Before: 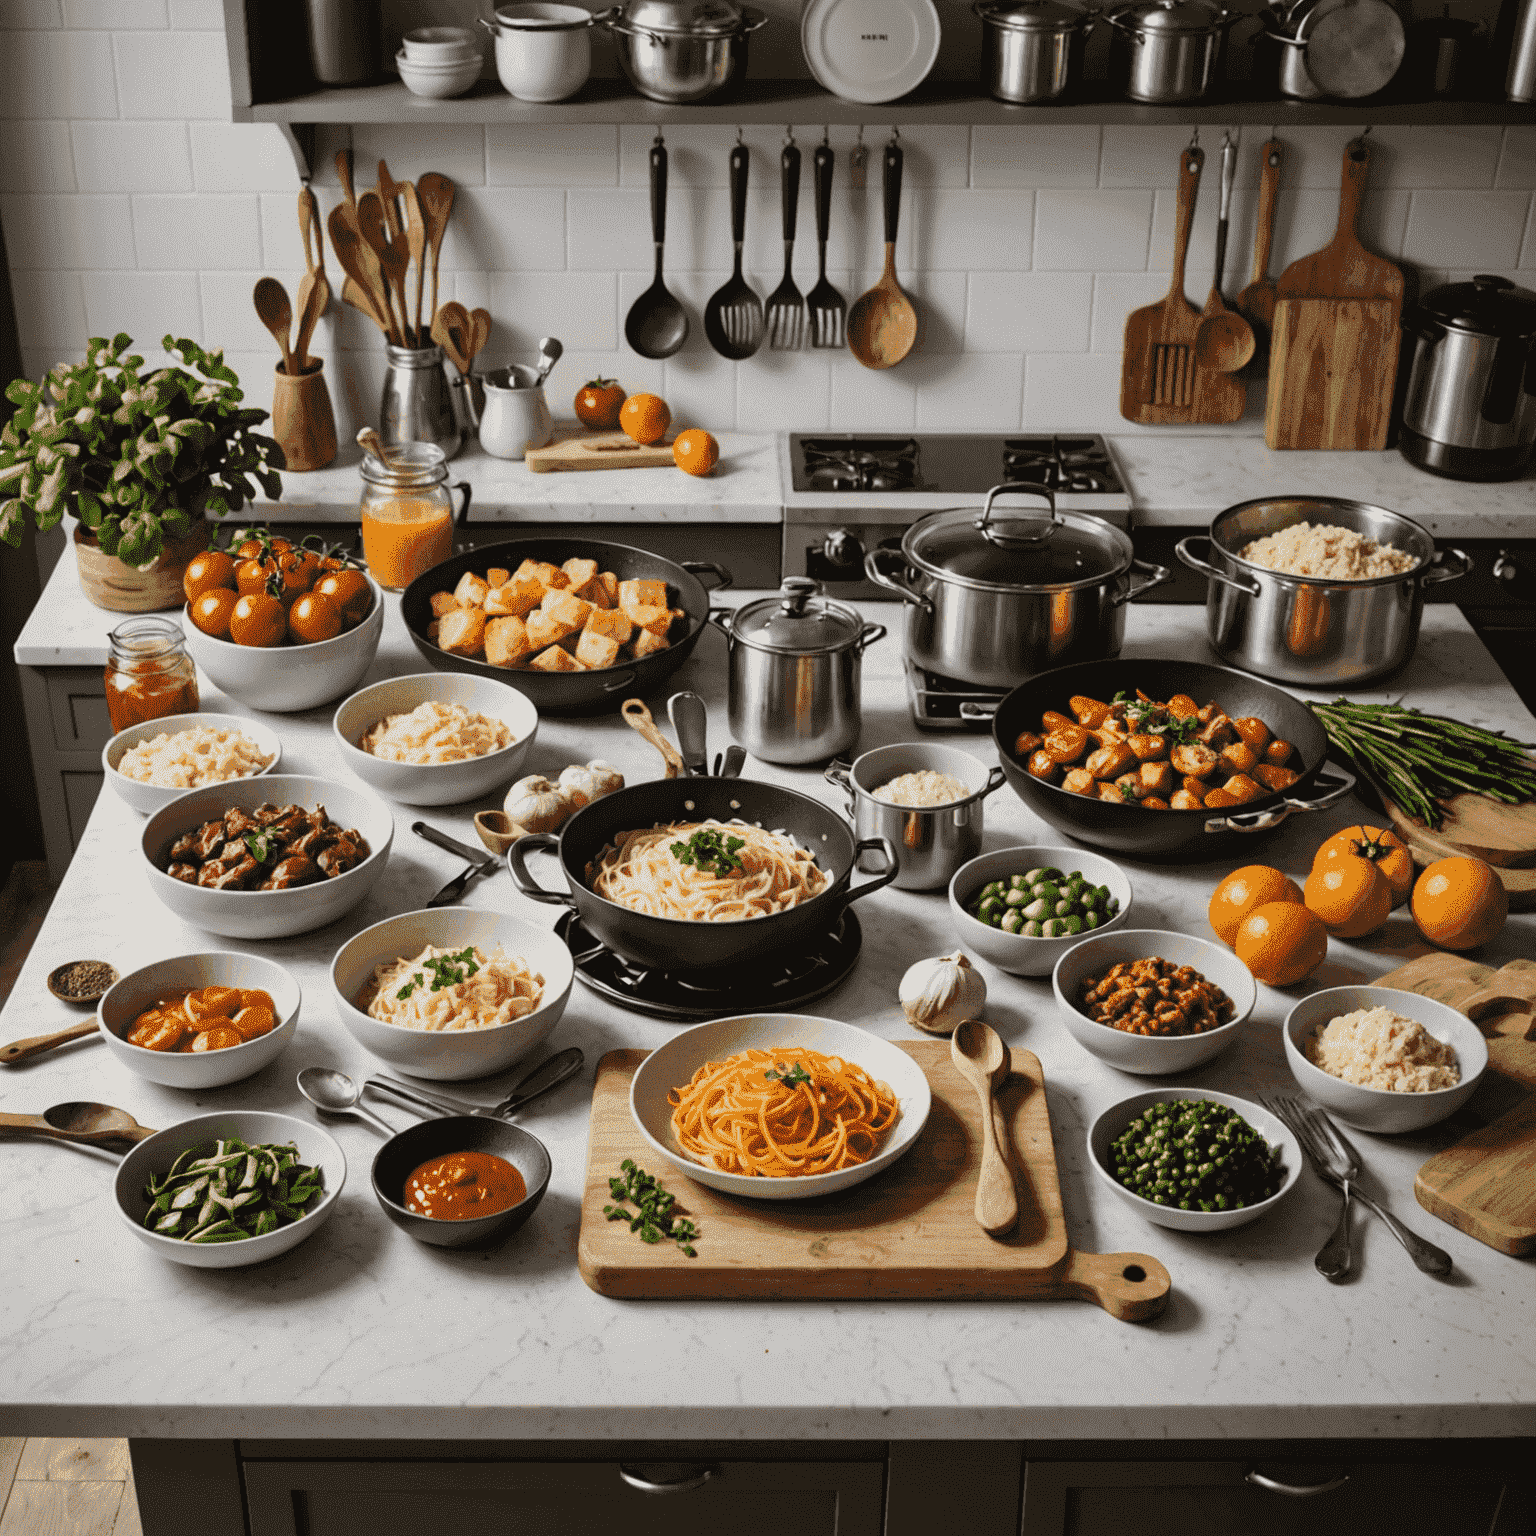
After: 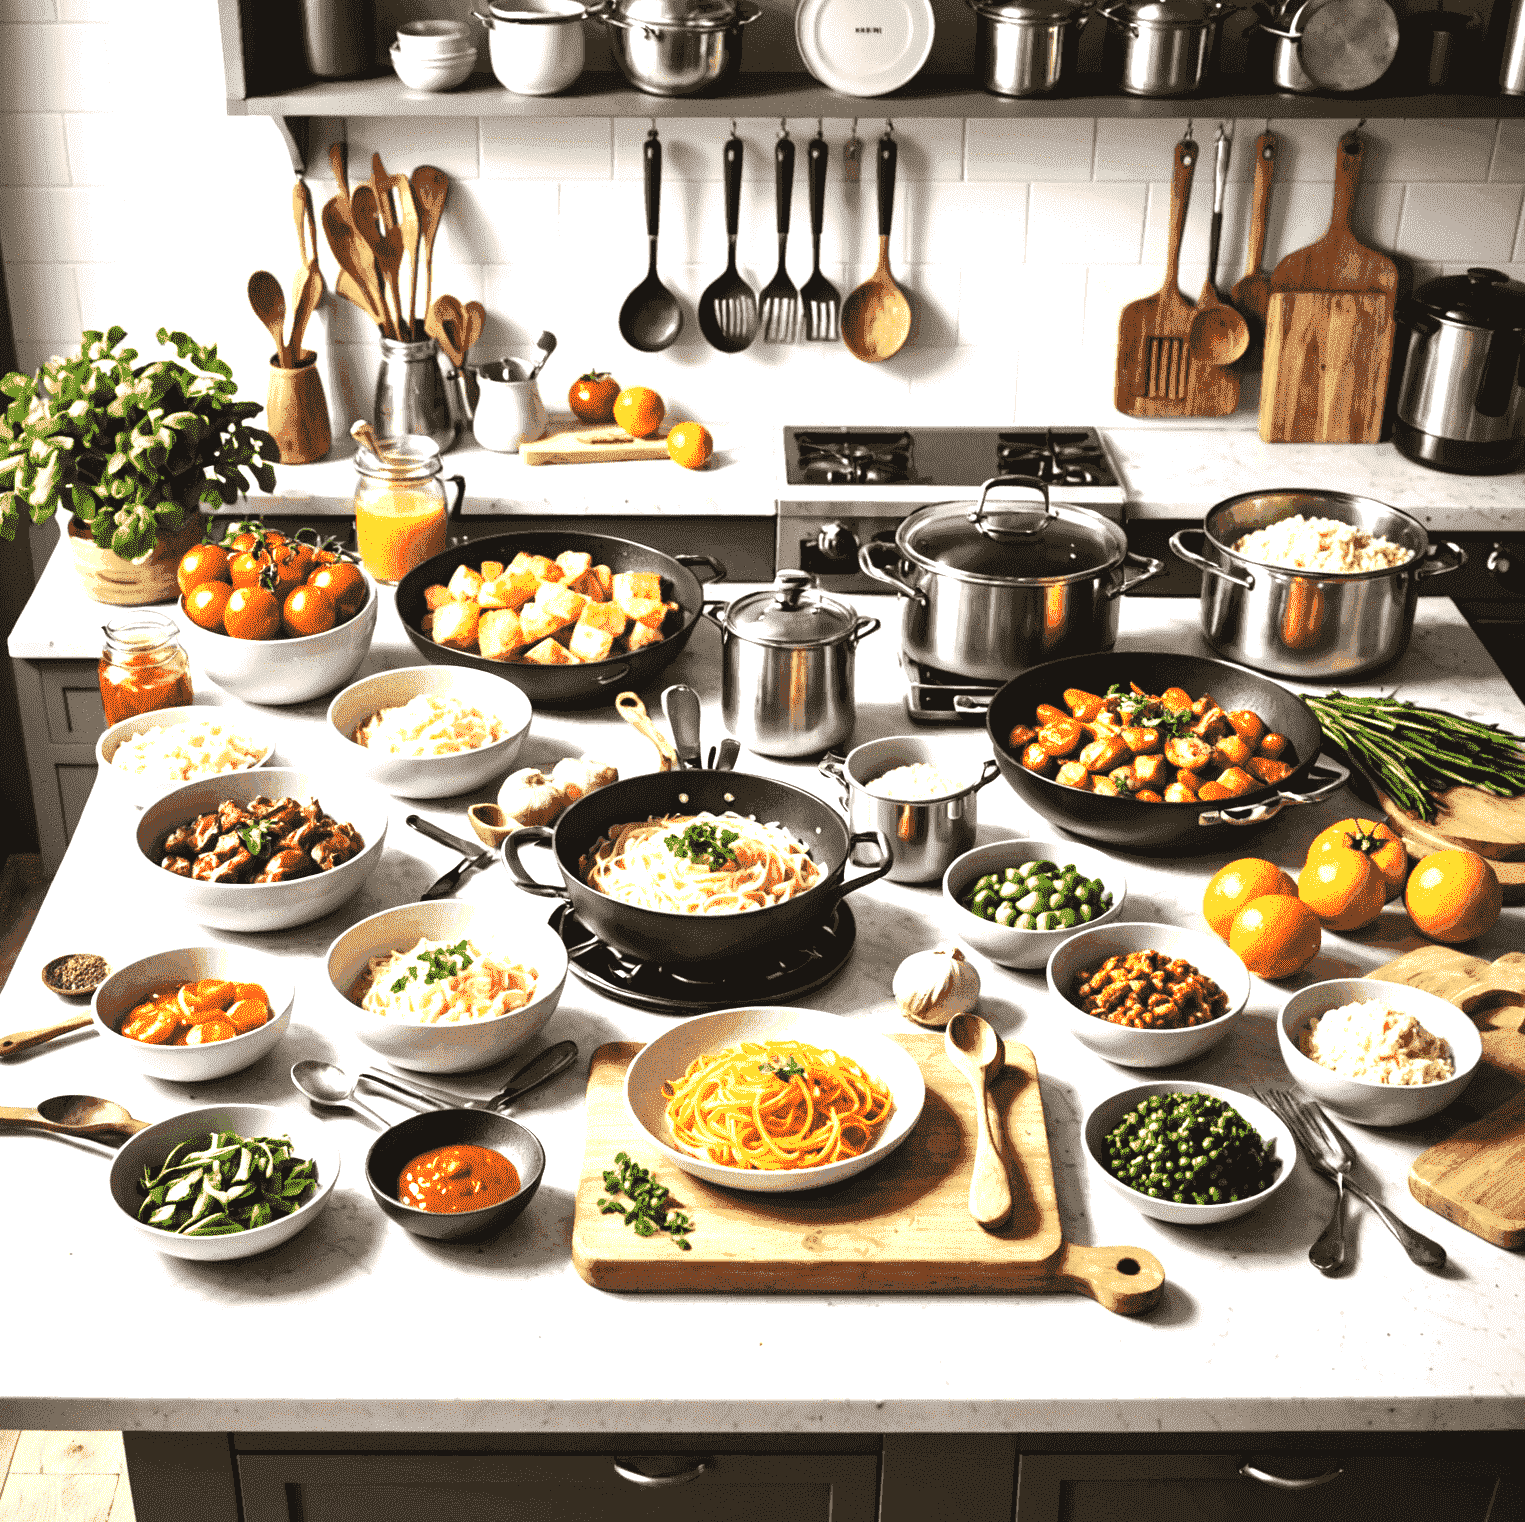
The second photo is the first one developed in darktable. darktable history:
tone equalizer: -8 EV -0.417 EV, -7 EV -0.389 EV, -6 EV -0.333 EV, -5 EV -0.222 EV, -3 EV 0.222 EV, -2 EV 0.333 EV, -1 EV 0.389 EV, +0 EV 0.417 EV, edges refinement/feathering 500, mask exposure compensation -1.57 EV, preserve details no
crop: left 0.434%, top 0.485%, right 0.244%, bottom 0.386%
exposure: black level correction 0, exposure 1.2 EV, compensate exposure bias true, compensate highlight preservation false
